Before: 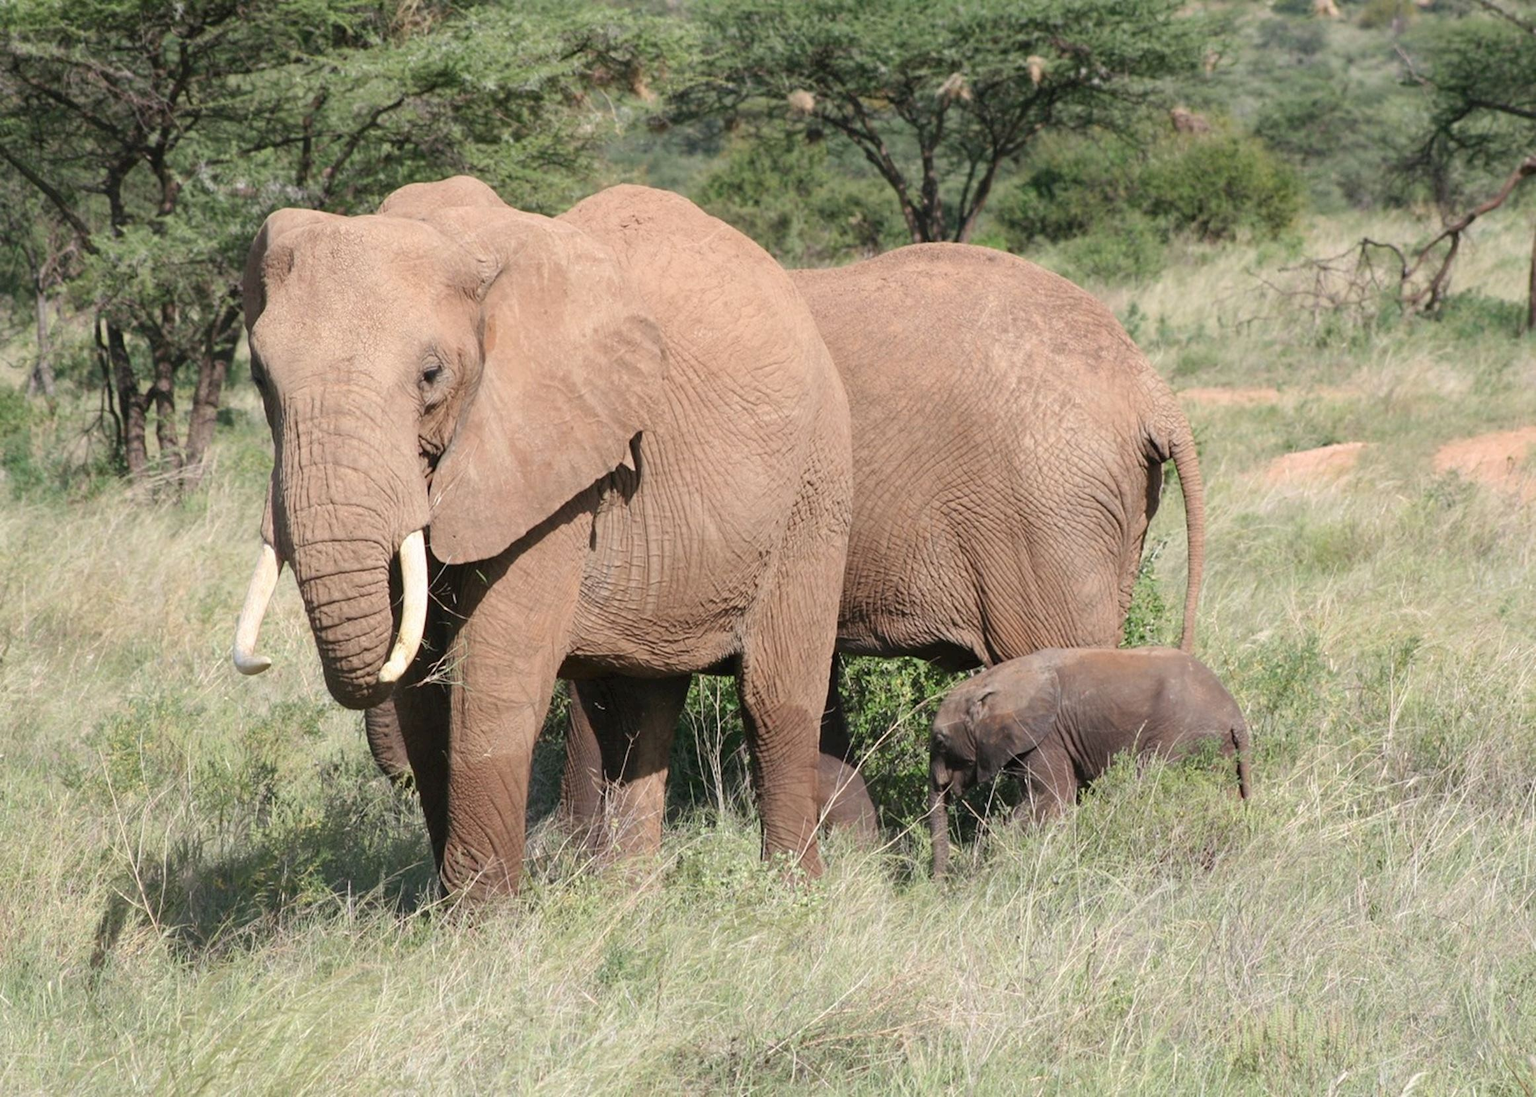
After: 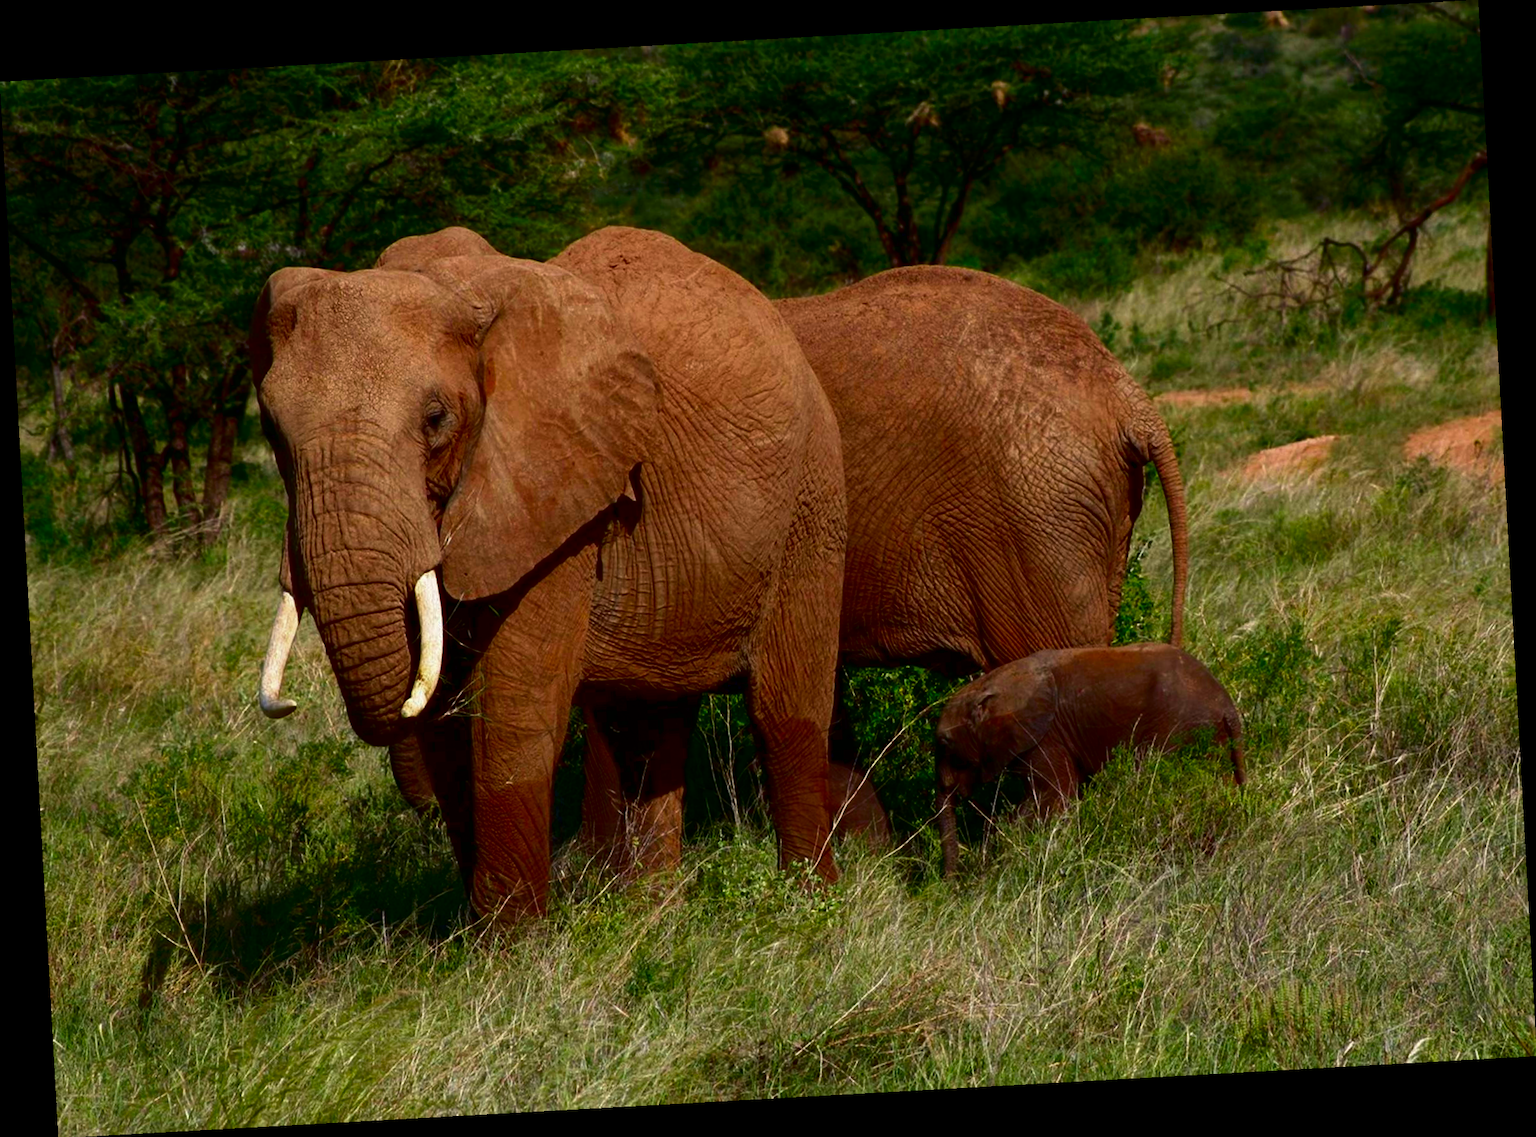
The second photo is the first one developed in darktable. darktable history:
rotate and perspective: rotation -3.18°, automatic cropping off
contrast brightness saturation: brightness -1, saturation 1
